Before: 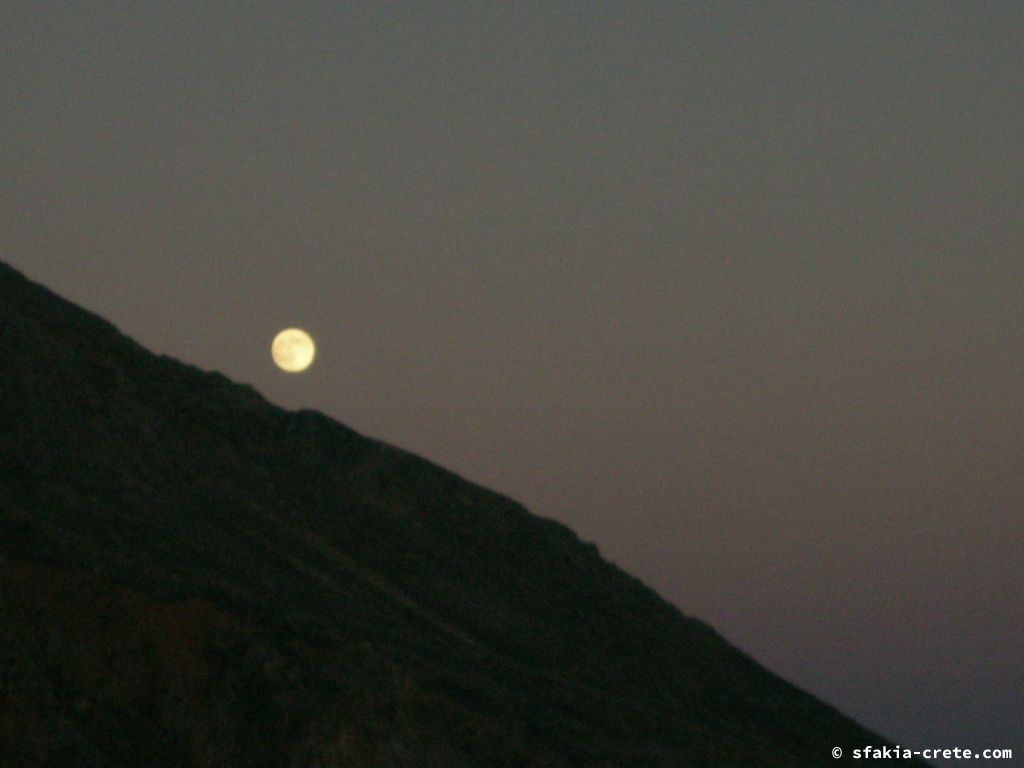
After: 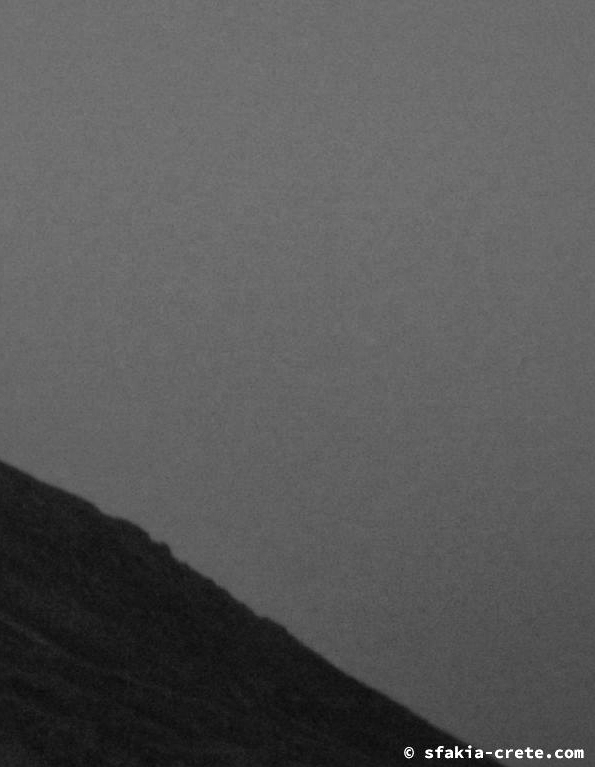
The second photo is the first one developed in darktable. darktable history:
contrast brightness saturation: contrast 0.179, saturation 0.303
crop: left 41.808%
color calibration: output gray [0.246, 0.254, 0.501, 0], illuminant as shot in camera, x 0.462, y 0.42, temperature 2681.41 K
shadows and highlights: on, module defaults
